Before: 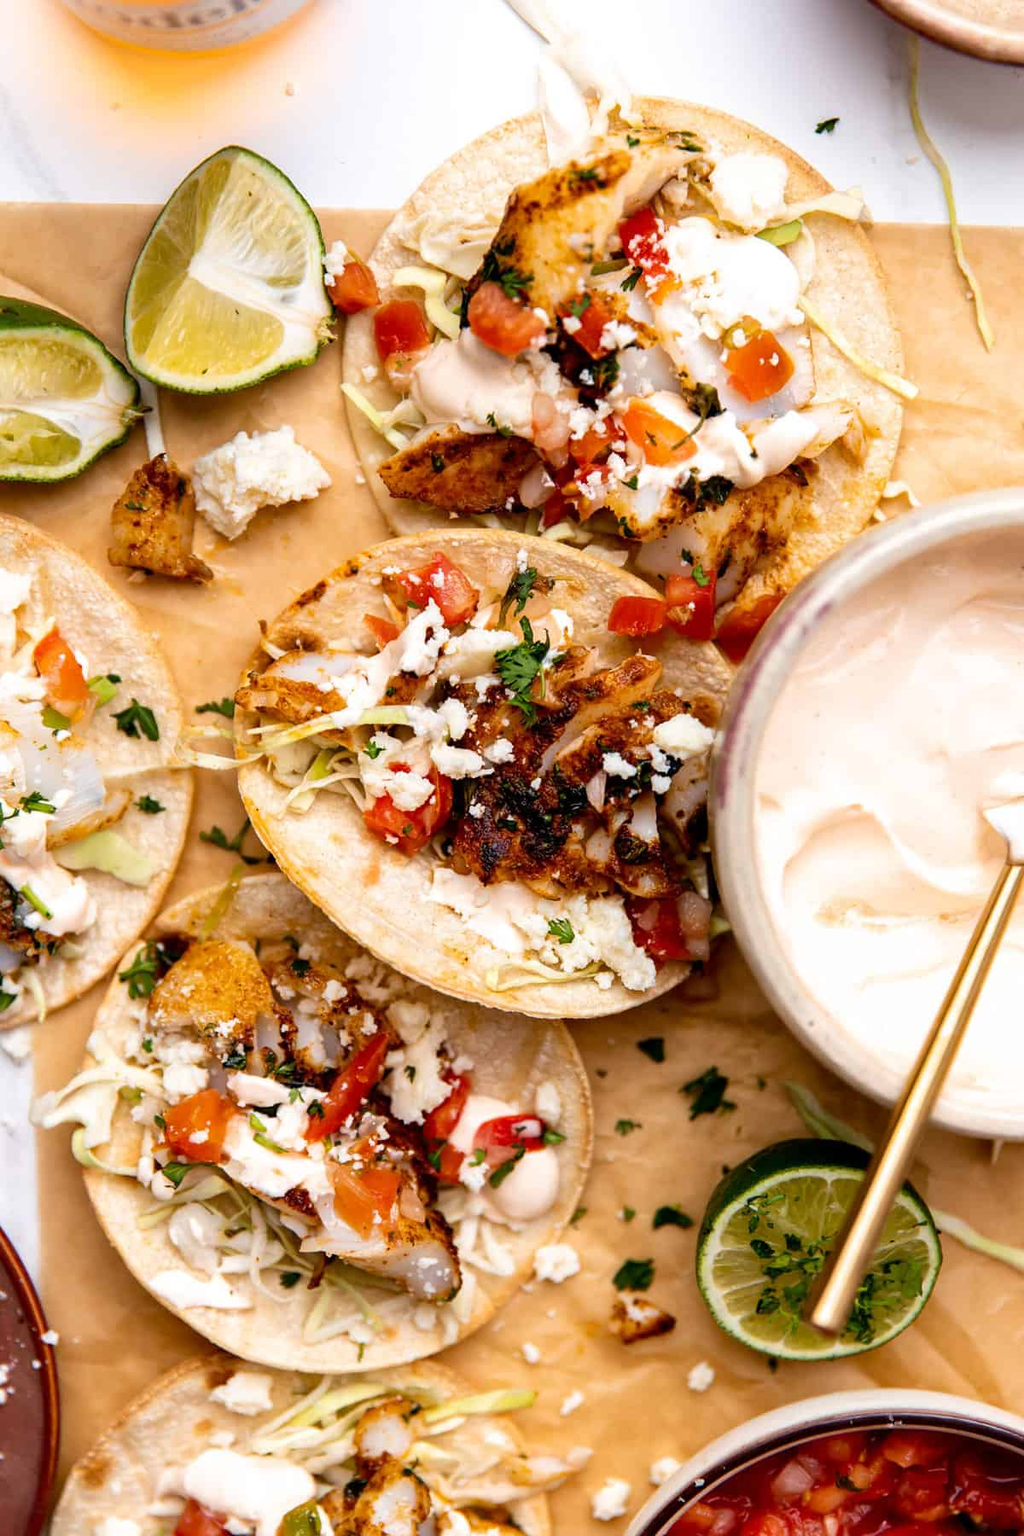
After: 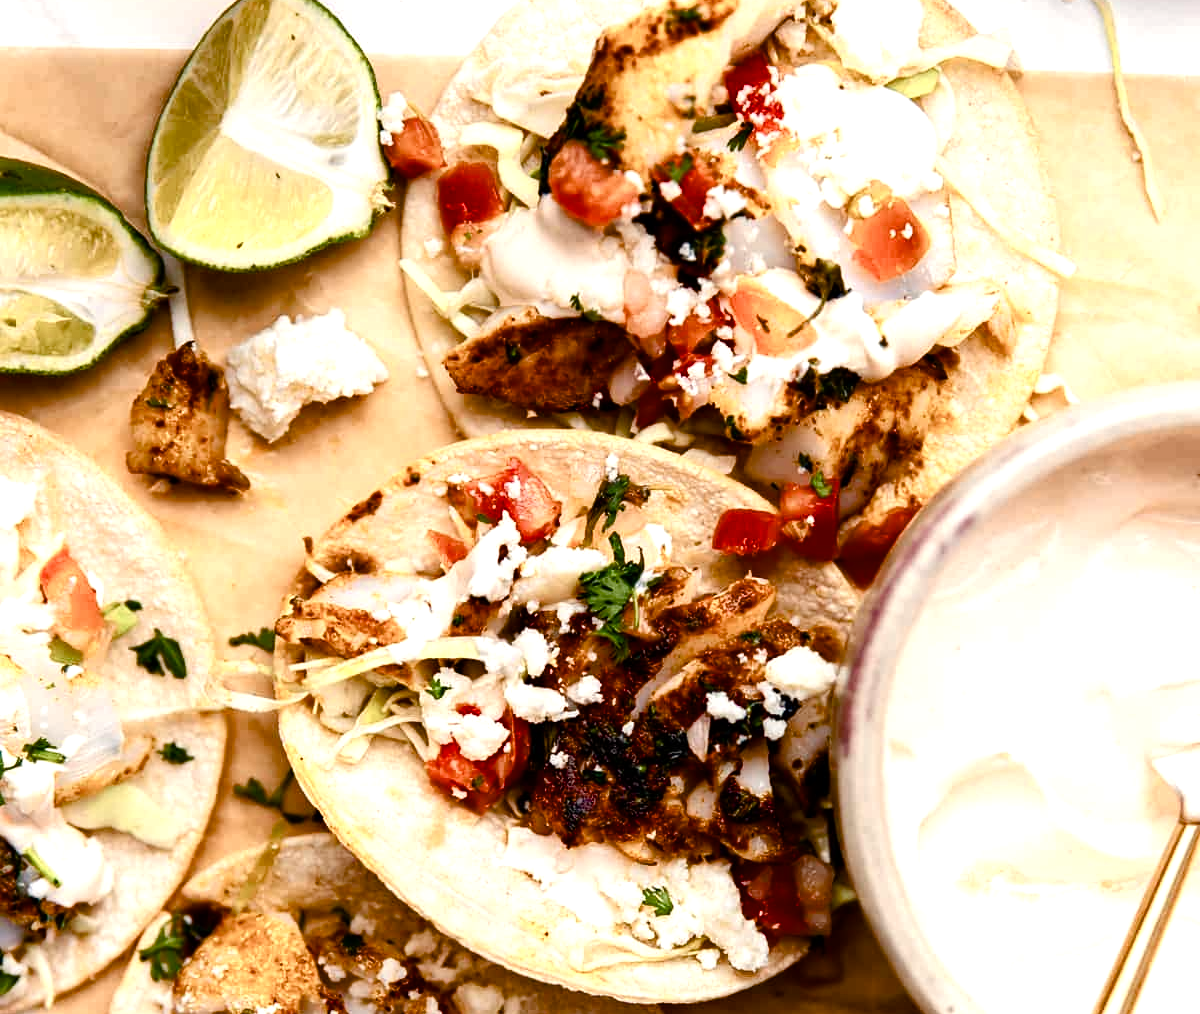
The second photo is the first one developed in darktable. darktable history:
color balance rgb: shadows lift › hue 86.72°, highlights gain › chroma 2.181%, highlights gain › hue 74.6°, perceptual saturation grading › global saturation 20%, perceptual saturation grading › highlights -49.949%, perceptual saturation grading › shadows 25.442%, global vibrance 9.991%, contrast 15.159%, saturation formula JzAzBz (2021)
crop and rotate: top 10.611%, bottom 33.002%
tone equalizer: edges refinement/feathering 500, mask exposure compensation -1.57 EV, preserve details no
